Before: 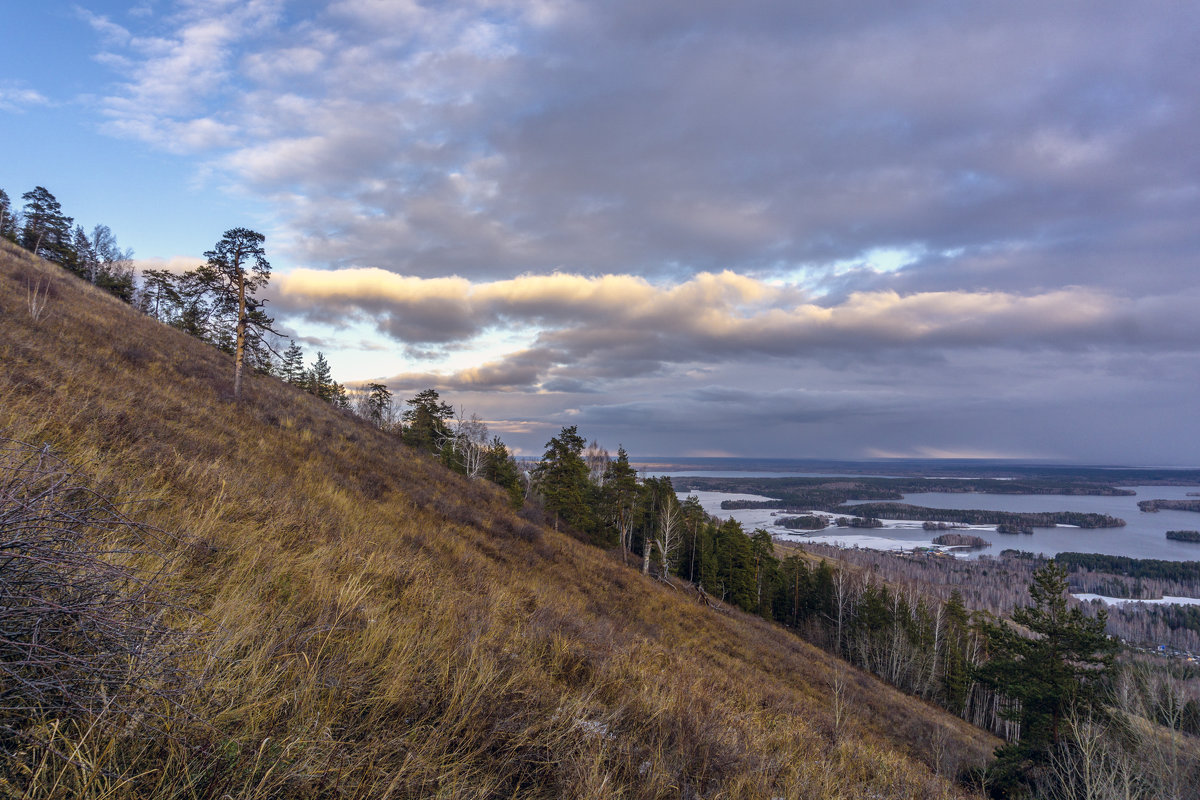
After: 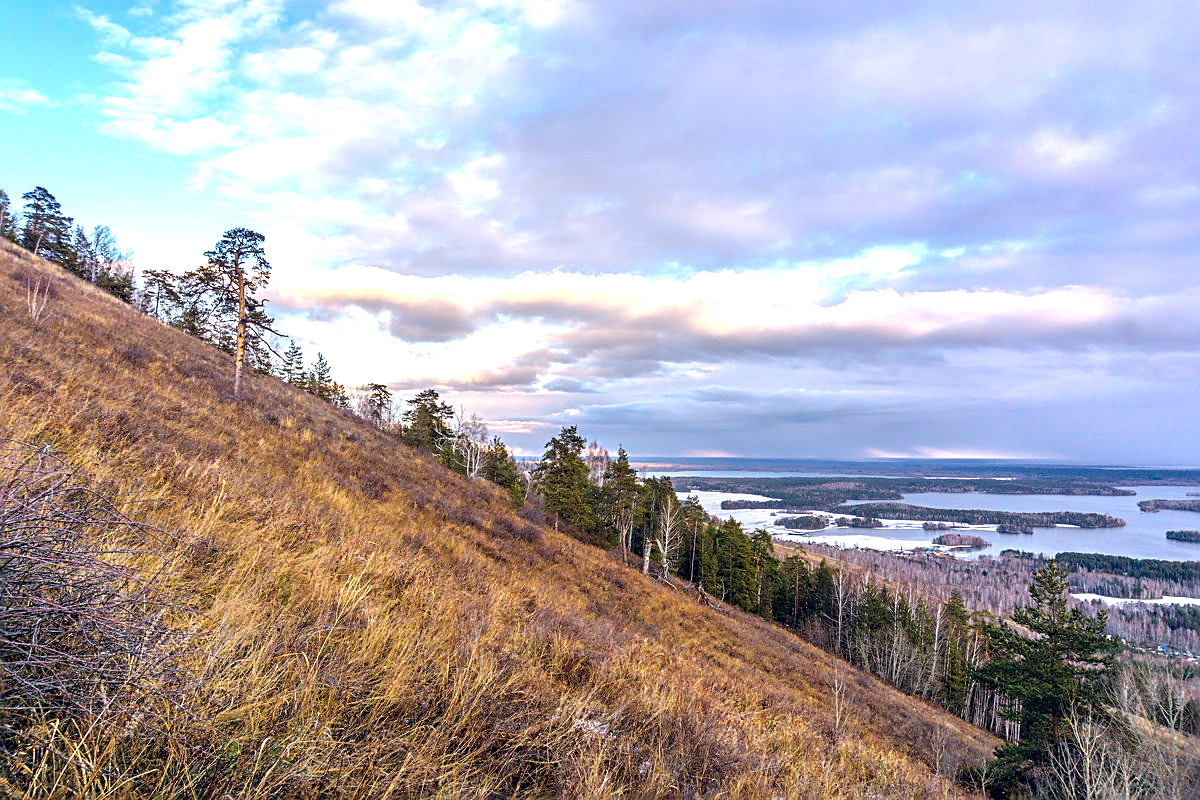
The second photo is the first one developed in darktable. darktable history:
exposure: black level correction 0, exposure 0.95 EV, compensate exposure bias true, compensate highlight preservation false
sharpen: on, module defaults
